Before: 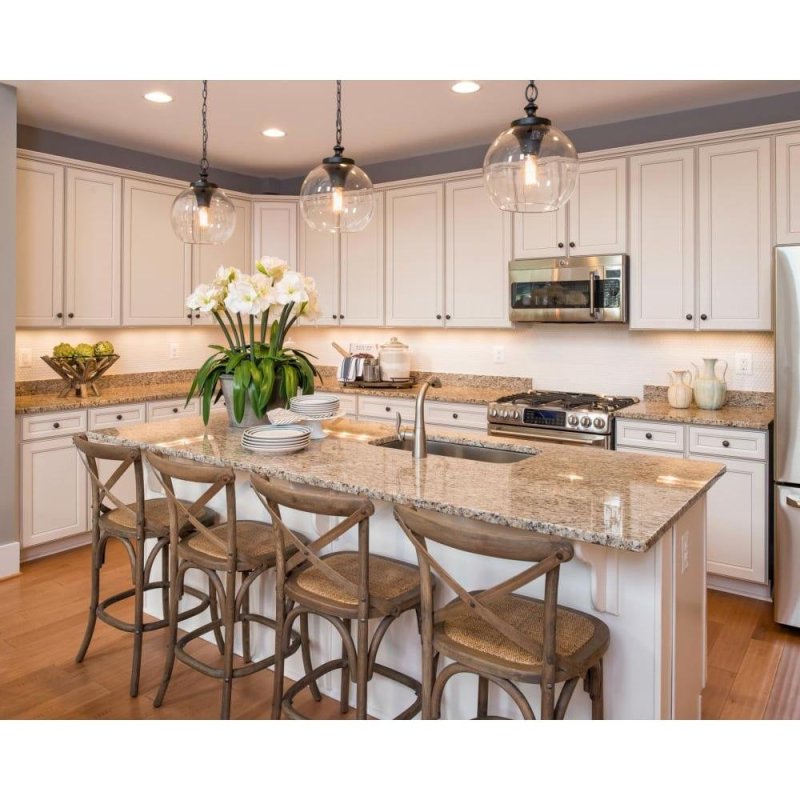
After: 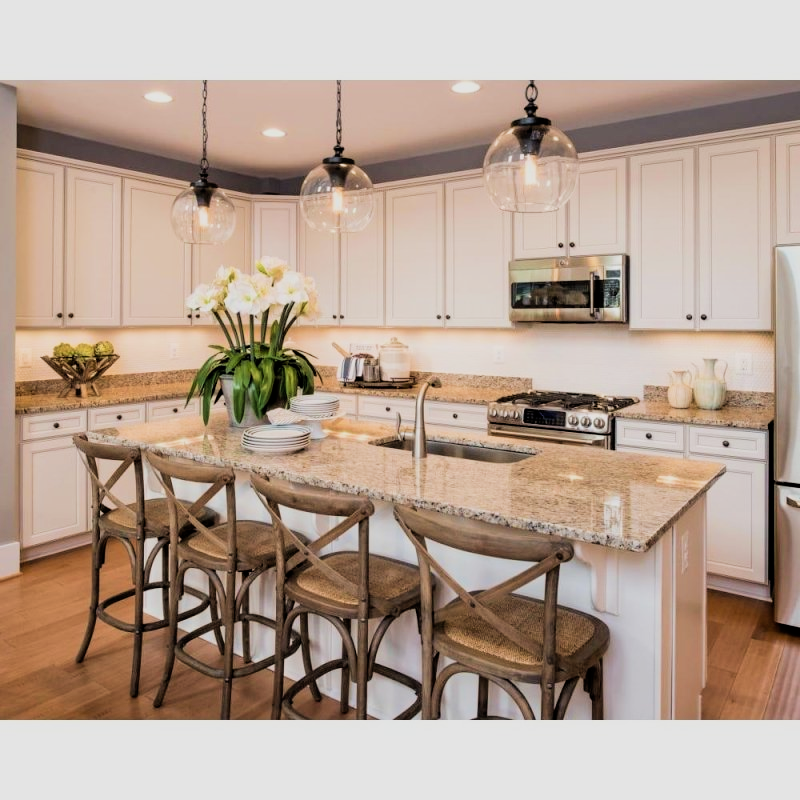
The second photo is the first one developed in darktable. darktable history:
contrast brightness saturation: saturation -0.05
white balance: emerald 1
velvia: on, module defaults
filmic rgb: black relative exposure -5 EV, hardness 2.88, contrast 1.3, highlights saturation mix -30%
